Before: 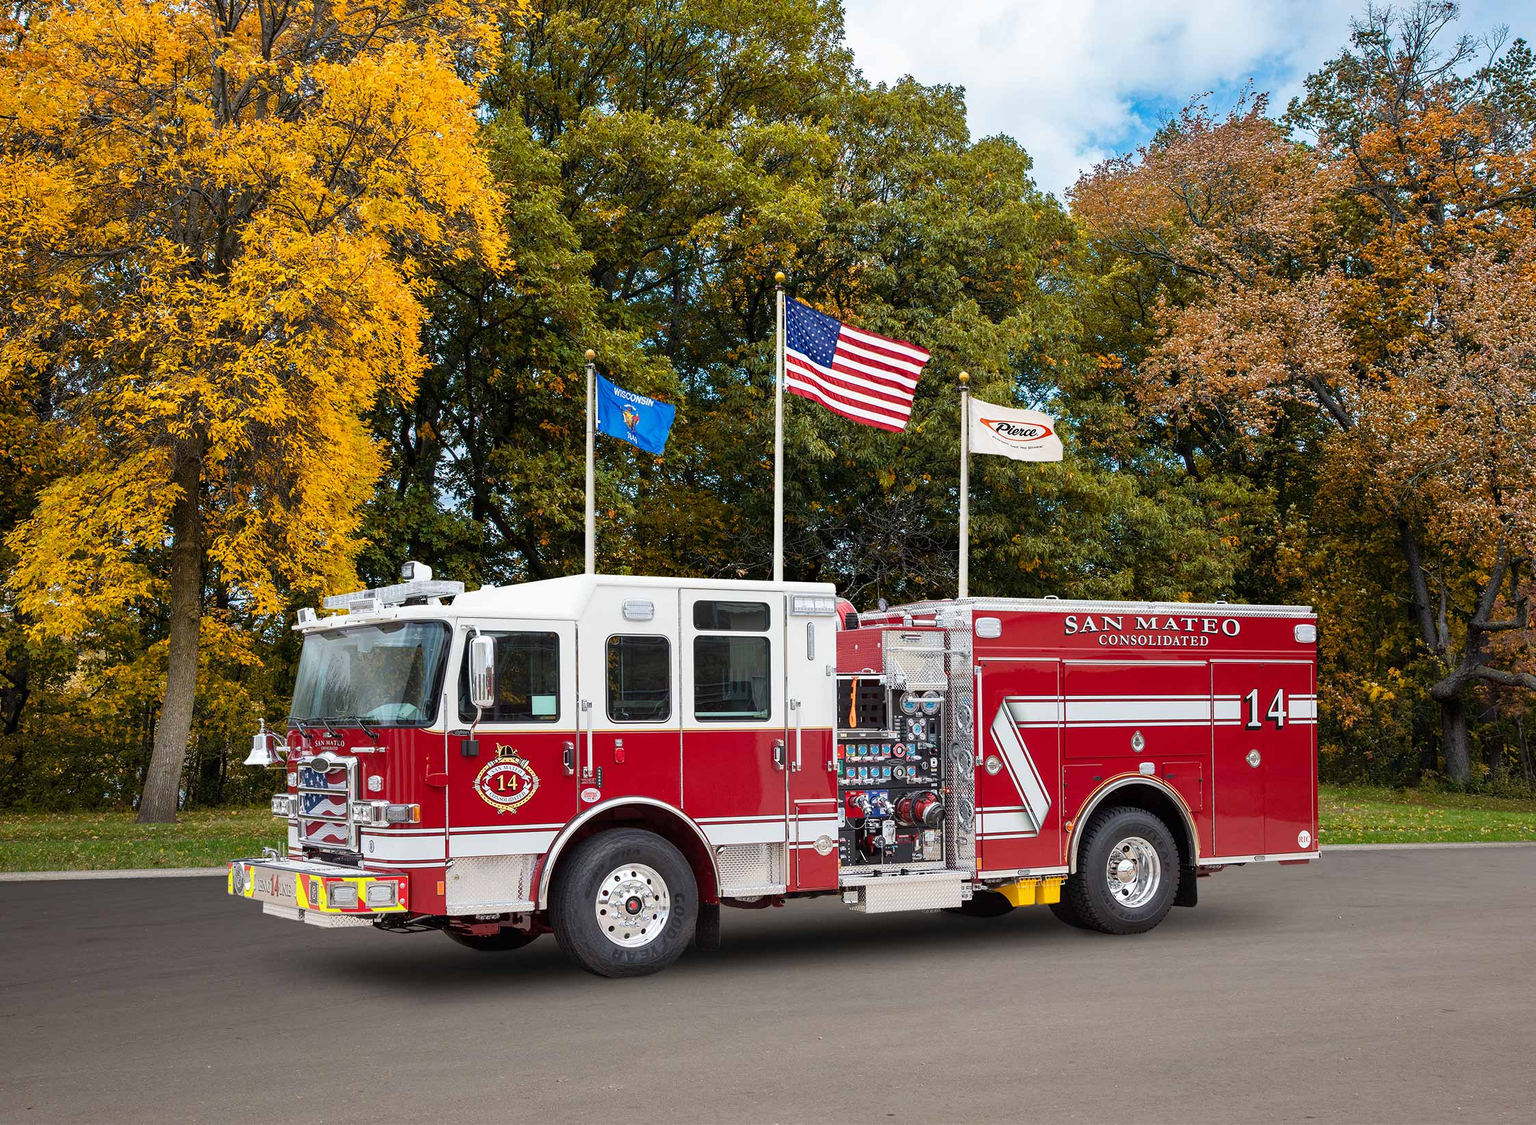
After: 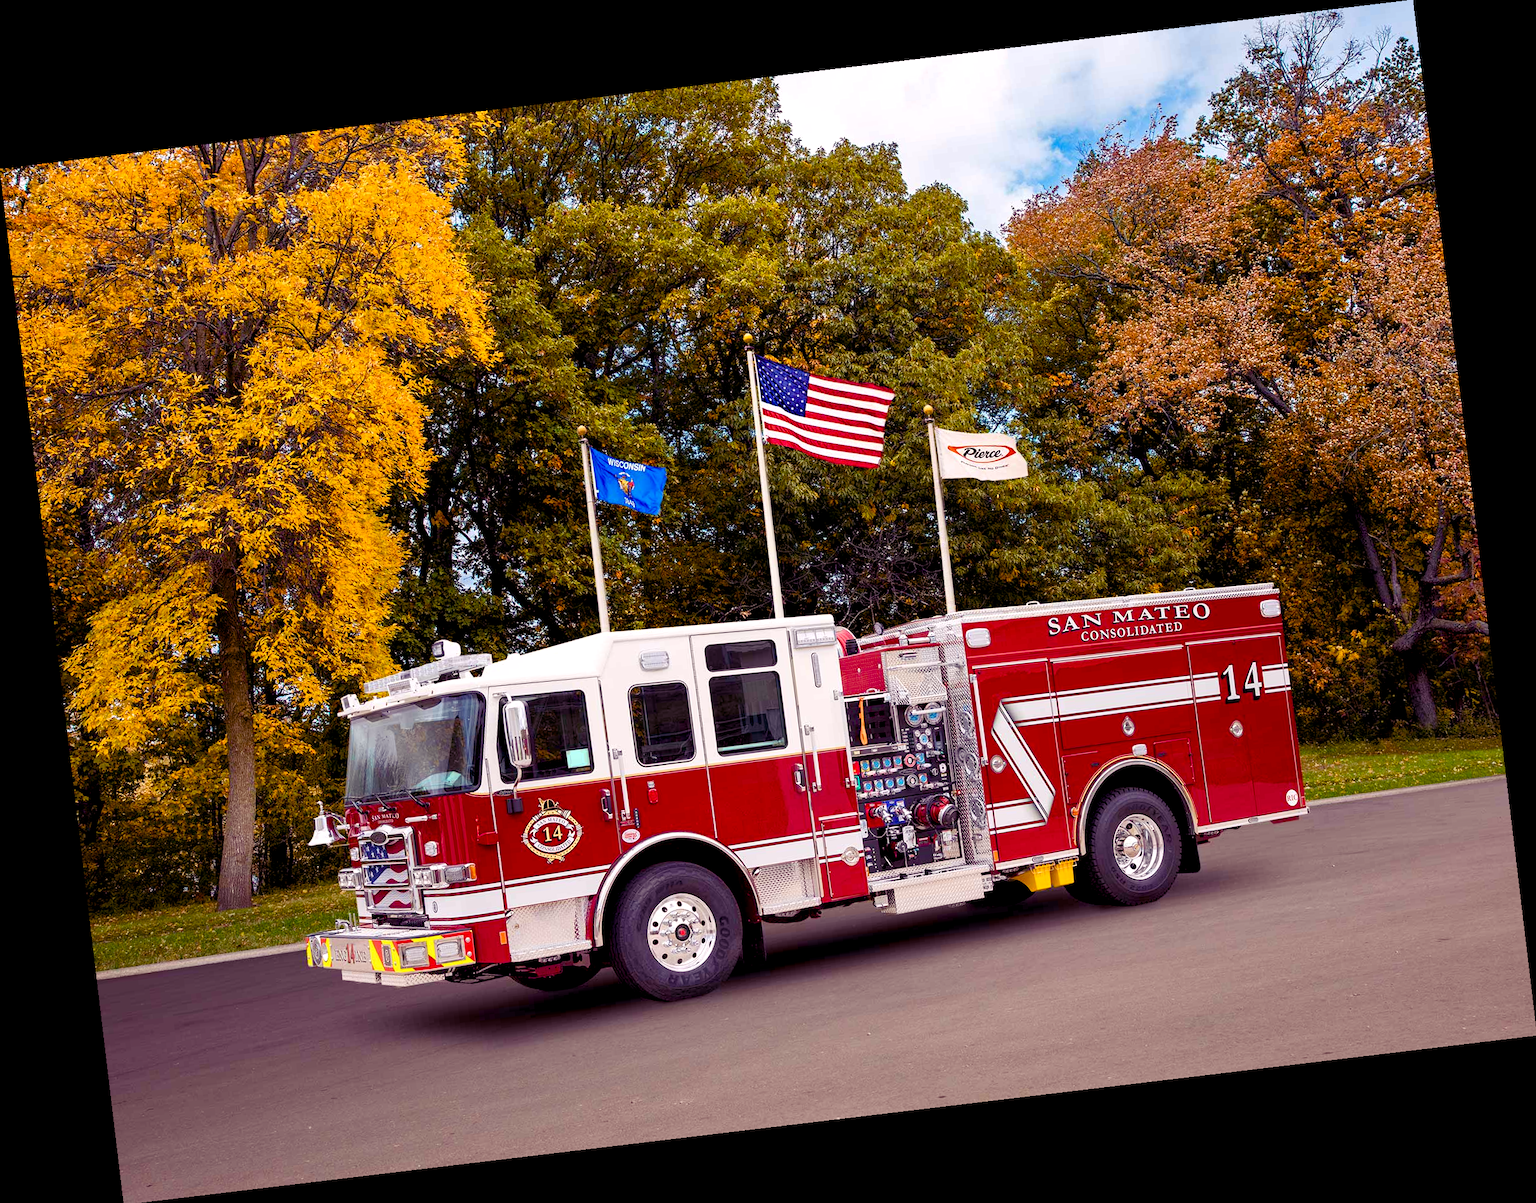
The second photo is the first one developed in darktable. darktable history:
white balance: red 1.05, blue 1.072
rotate and perspective: rotation -6.83°, automatic cropping off
color balance rgb: shadows lift › luminance -21.66%, shadows lift › chroma 8.98%, shadows lift › hue 283.37°, power › chroma 1.05%, power › hue 25.59°, highlights gain › luminance 6.08%, highlights gain › chroma 2.55%, highlights gain › hue 90°, global offset › luminance -0.87%, perceptual saturation grading › global saturation 25%, perceptual saturation grading › highlights -28.39%, perceptual saturation grading › shadows 33.98%
color zones: curves: ch0 [(0.25, 0.5) (0.423, 0.5) (0.443, 0.5) (0.521, 0.756) (0.568, 0.5) (0.576, 0.5) (0.75, 0.5)]; ch1 [(0.25, 0.5) (0.423, 0.5) (0.443, 0.5) (0.539, 0.873) (0.624, 0.565) (0.631, 0.5) (0.75, 0.5)]
